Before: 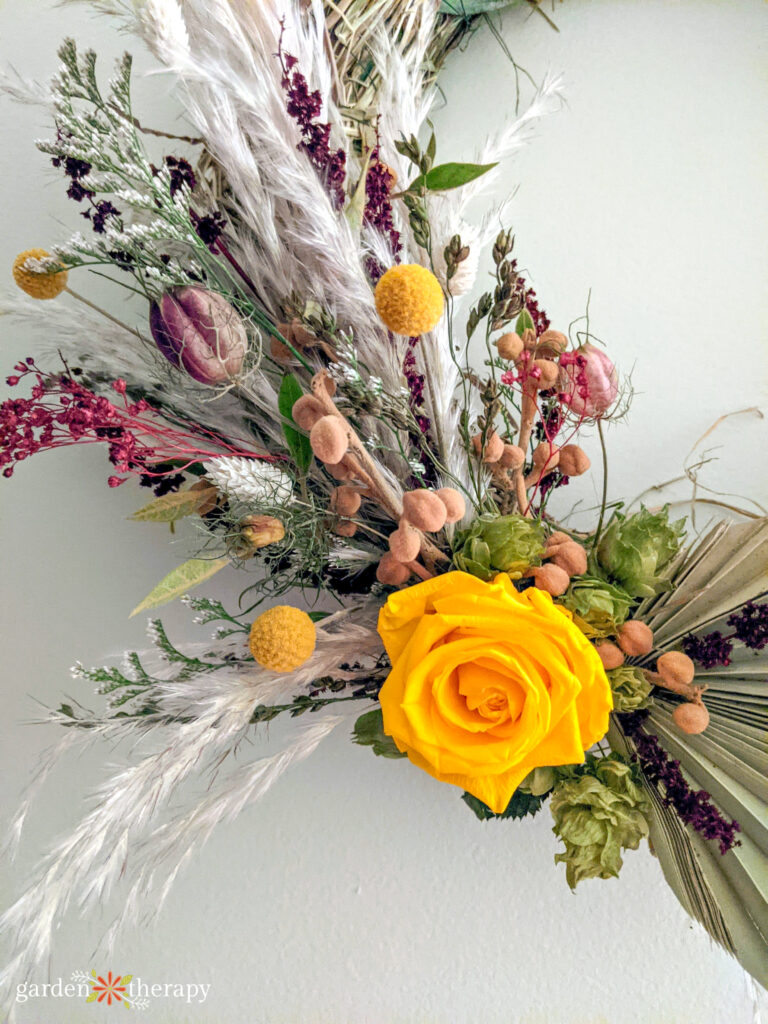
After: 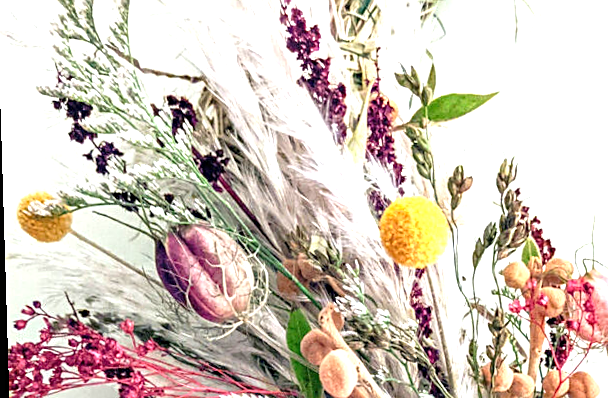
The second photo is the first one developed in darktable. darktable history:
crop: left 0.579%, top 7.627%, right 23.167%, bottom 54.275%
sharpen: on, module defaults
exposure: black level correction 0, exposure 1.1 EV, compensate highlight preservation false
rotate and perspective: rotation -1.75°, automatic cropping off
